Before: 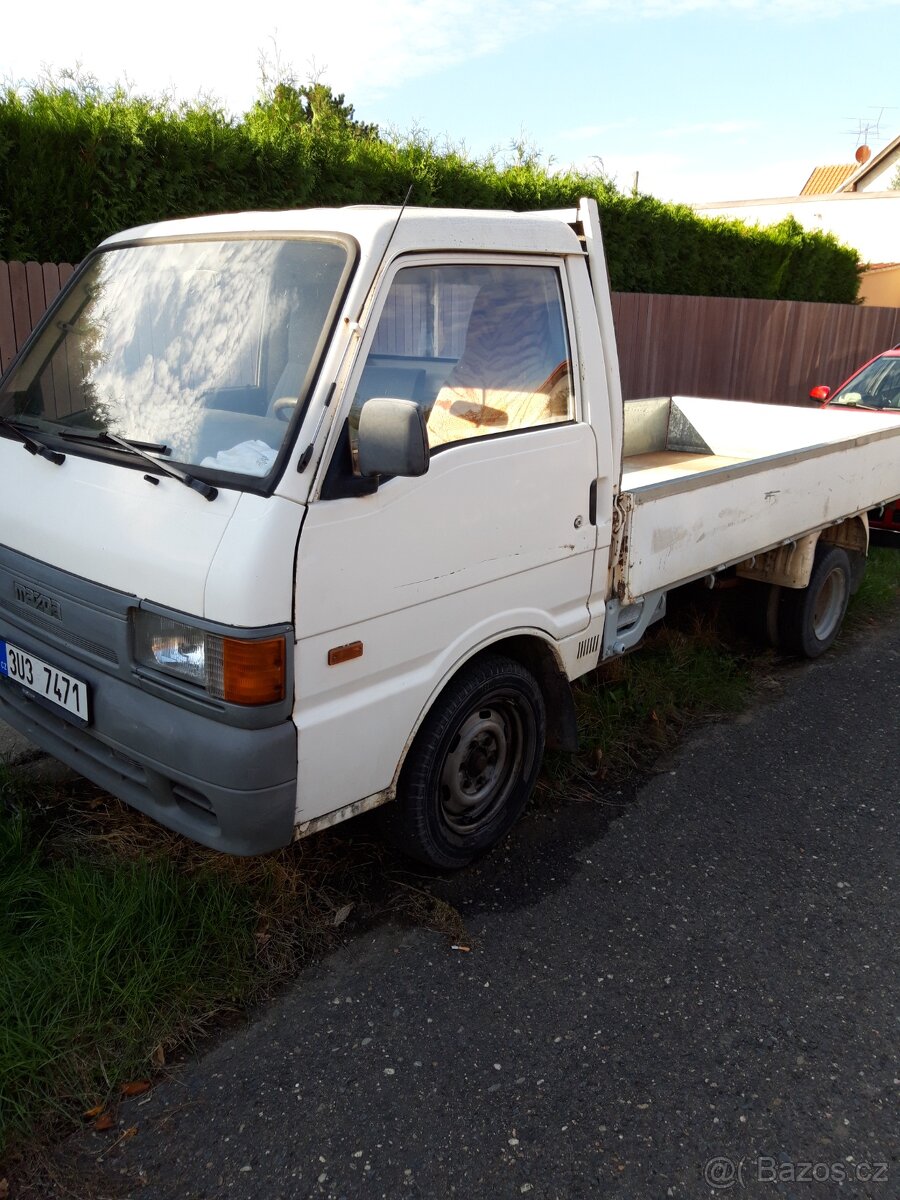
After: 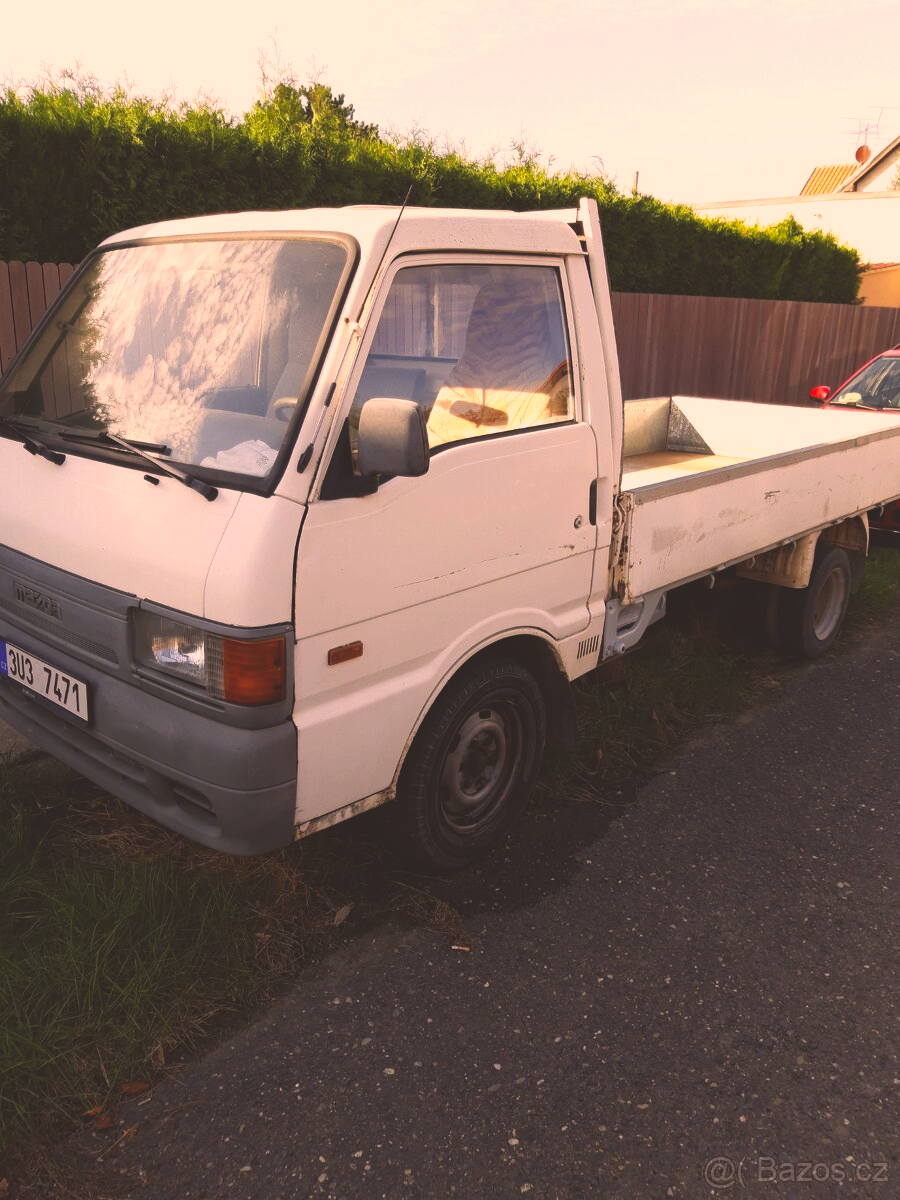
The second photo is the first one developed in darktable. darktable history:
exposure: black level correction -0.022, exposure -0.038 EV, compensate highlight preservation false
color correction: highlights a* 20.6, highlights b* 19.23
